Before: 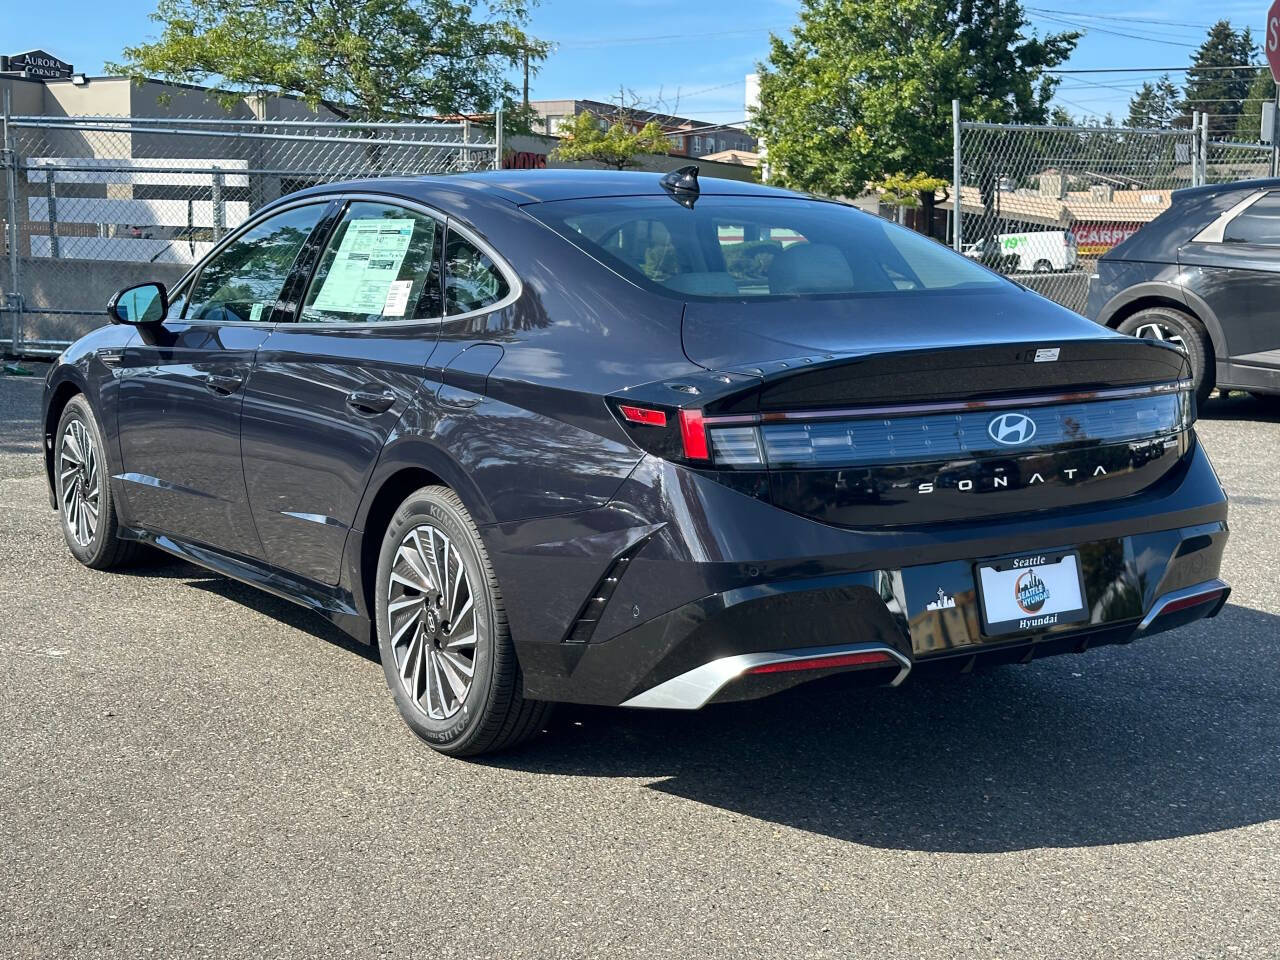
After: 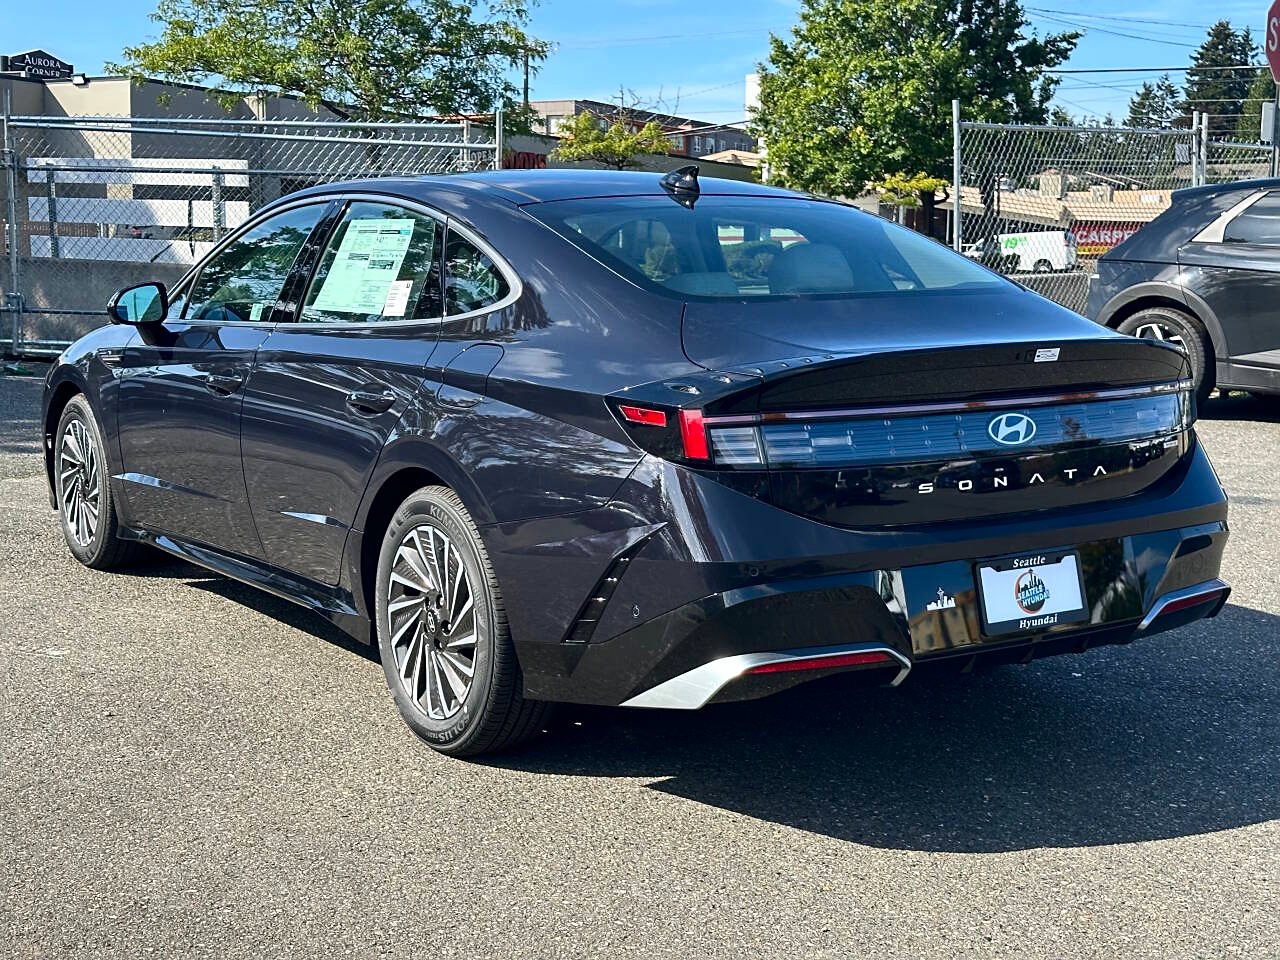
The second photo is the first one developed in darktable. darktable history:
shadows and highlights: radius 335.75, shadows 65.36, highlights 5.78, compress 88.04%, soften with gaussian
contrast brightness saturation: contrast 0.147, brightness -0.014, saturation 0.101
sharpen: radius 1.818, amount 0.395, threshold 1.409
